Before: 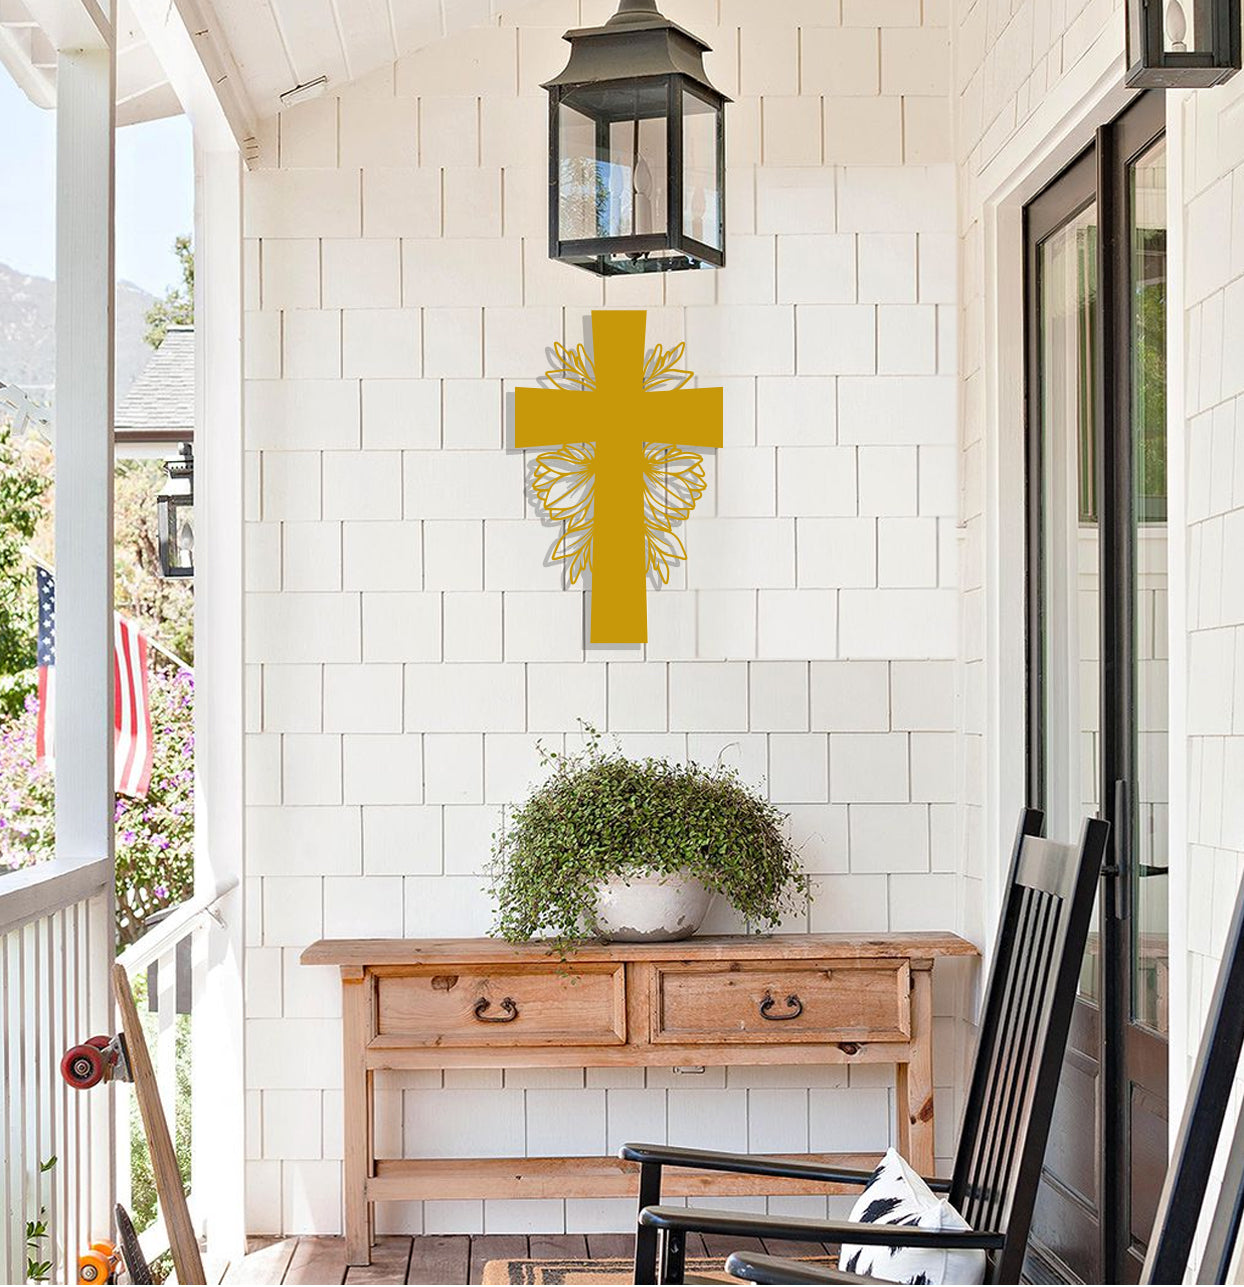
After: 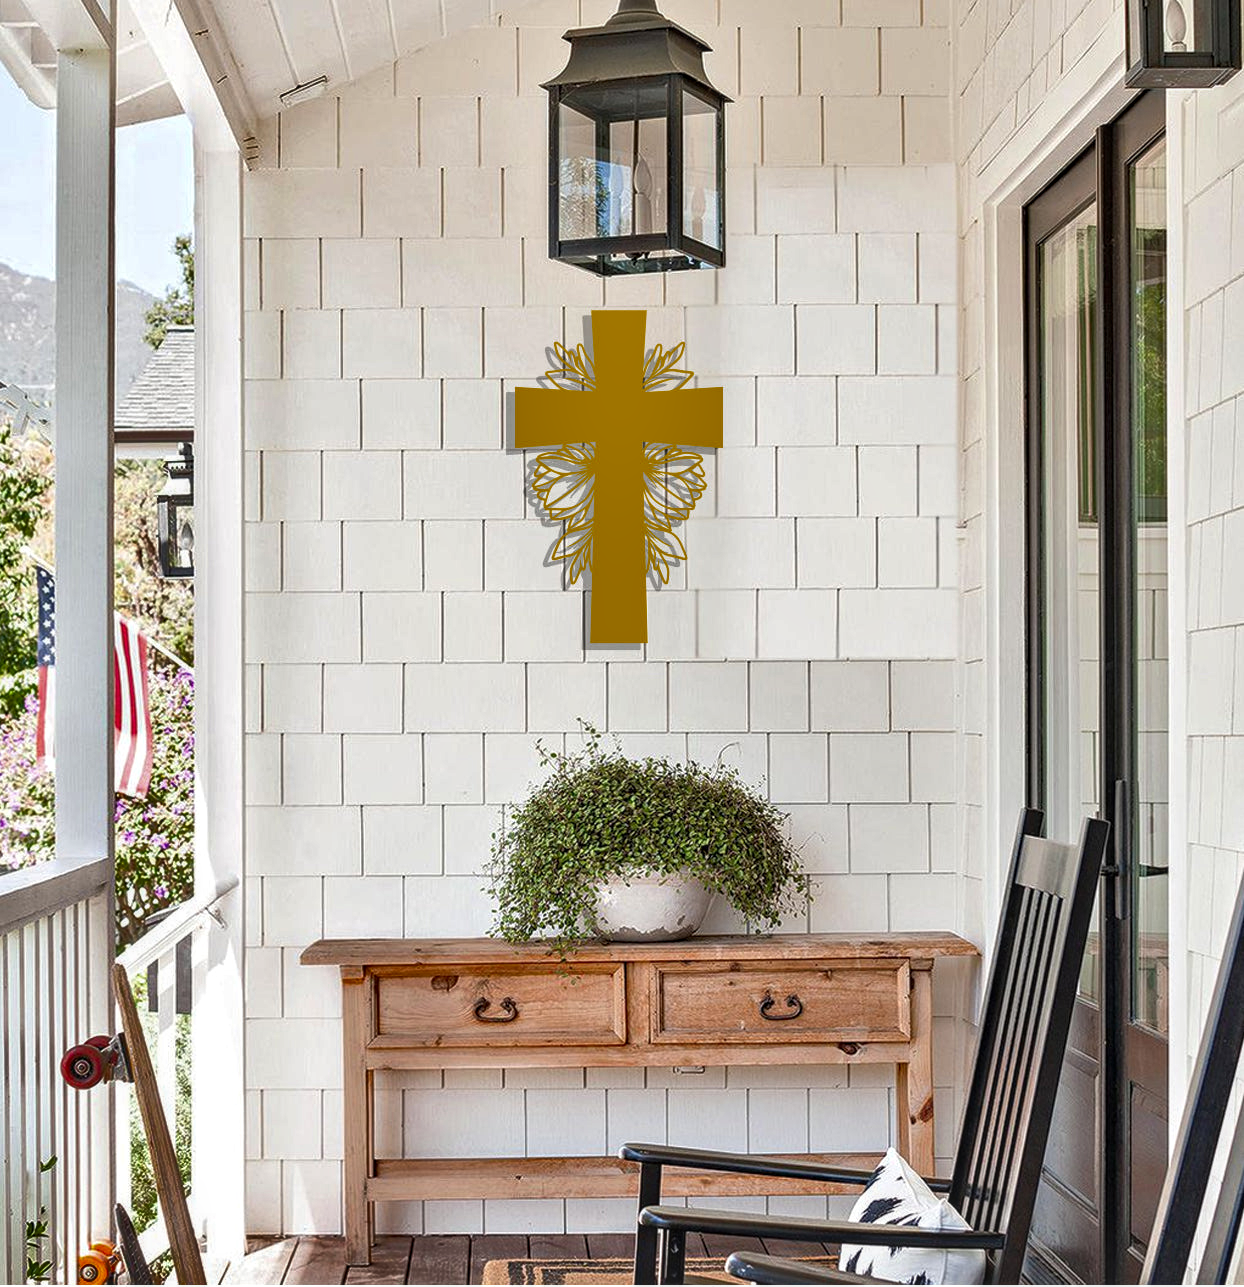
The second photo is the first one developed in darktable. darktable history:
shadows and highlights: shadows 52.62, soften with gaussian
levels: mode automatic, white 99.98%
local contrast: on, module defaults
